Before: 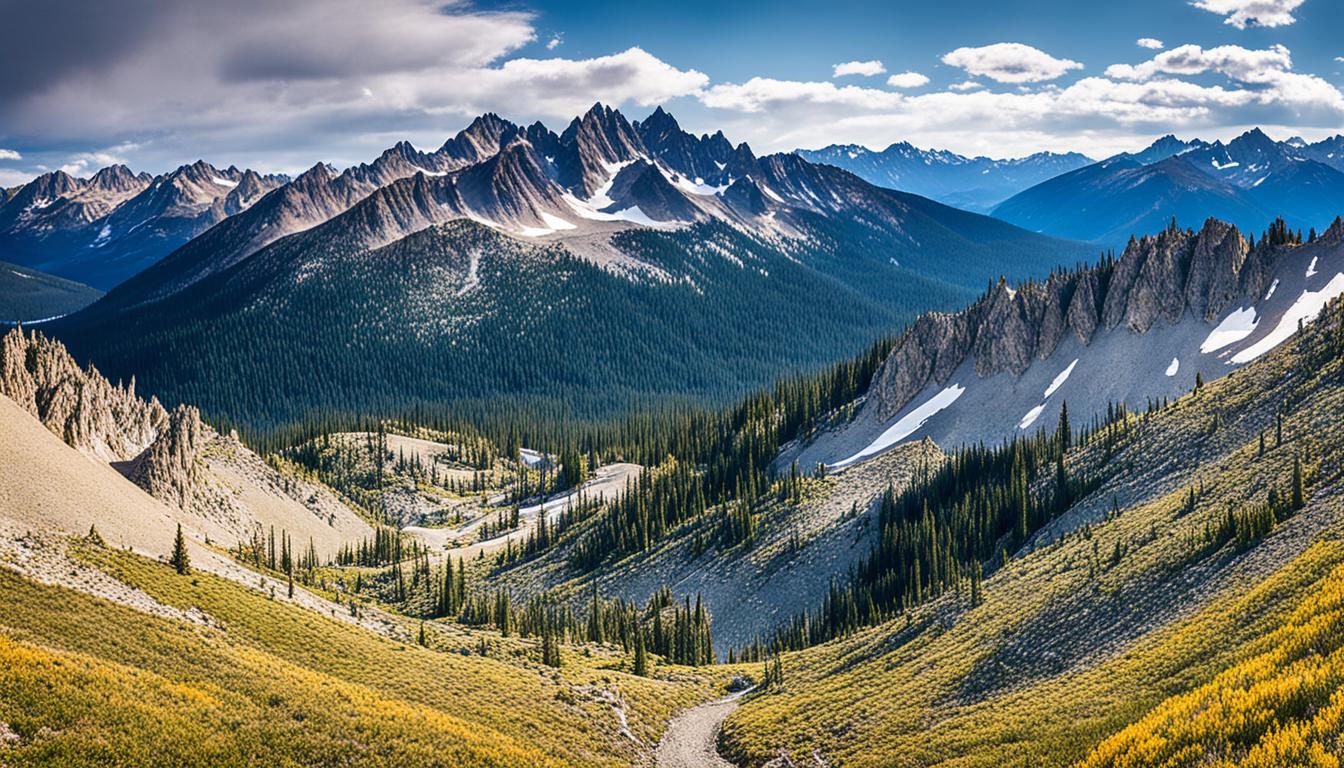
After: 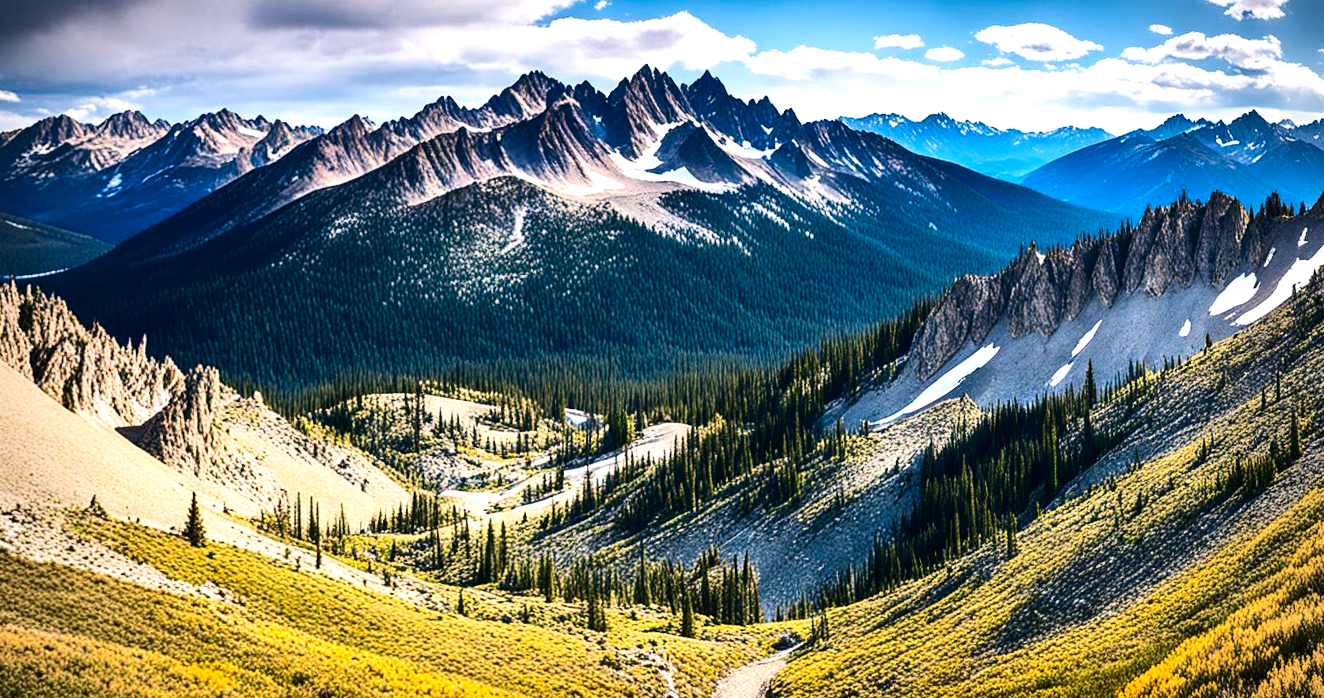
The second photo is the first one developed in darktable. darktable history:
contrast brightness saturation: contrast 0.16, saturation 0.32
tone equalizer: -8 EV -0.75 EV, -7 EV -0.7 EV, -6 EV -0.6 EV, -5 EV -0.4 EV, -3 EV 0.4 EV, -2 EV 0.6 EV, -1 EV 0.7 EV, +0 EV 0.75 EV, edges refinement/feathering 500, mask exposure compensation -1.57 EV, preserve details no
rotate and perspective: rotation -0.013°, lens shift (vertical) -0.027, lens shift (horizontal) 0.178, crop left 0.016, crop right 0.989, crop top 0.082, crop bottom 0.918
vignetting: fall-off radius 60.92%
